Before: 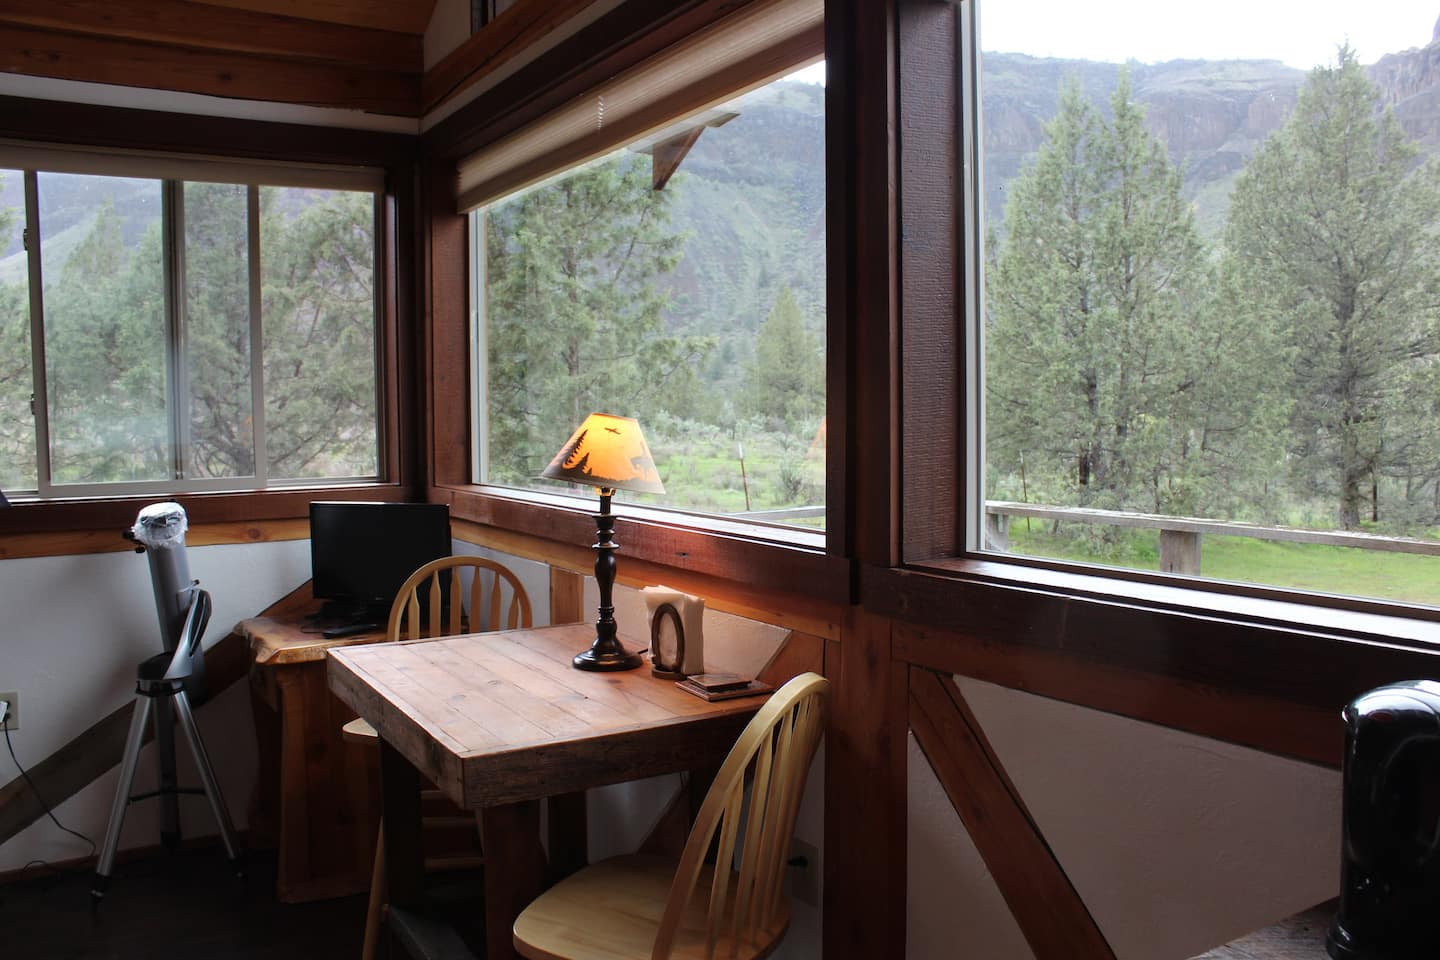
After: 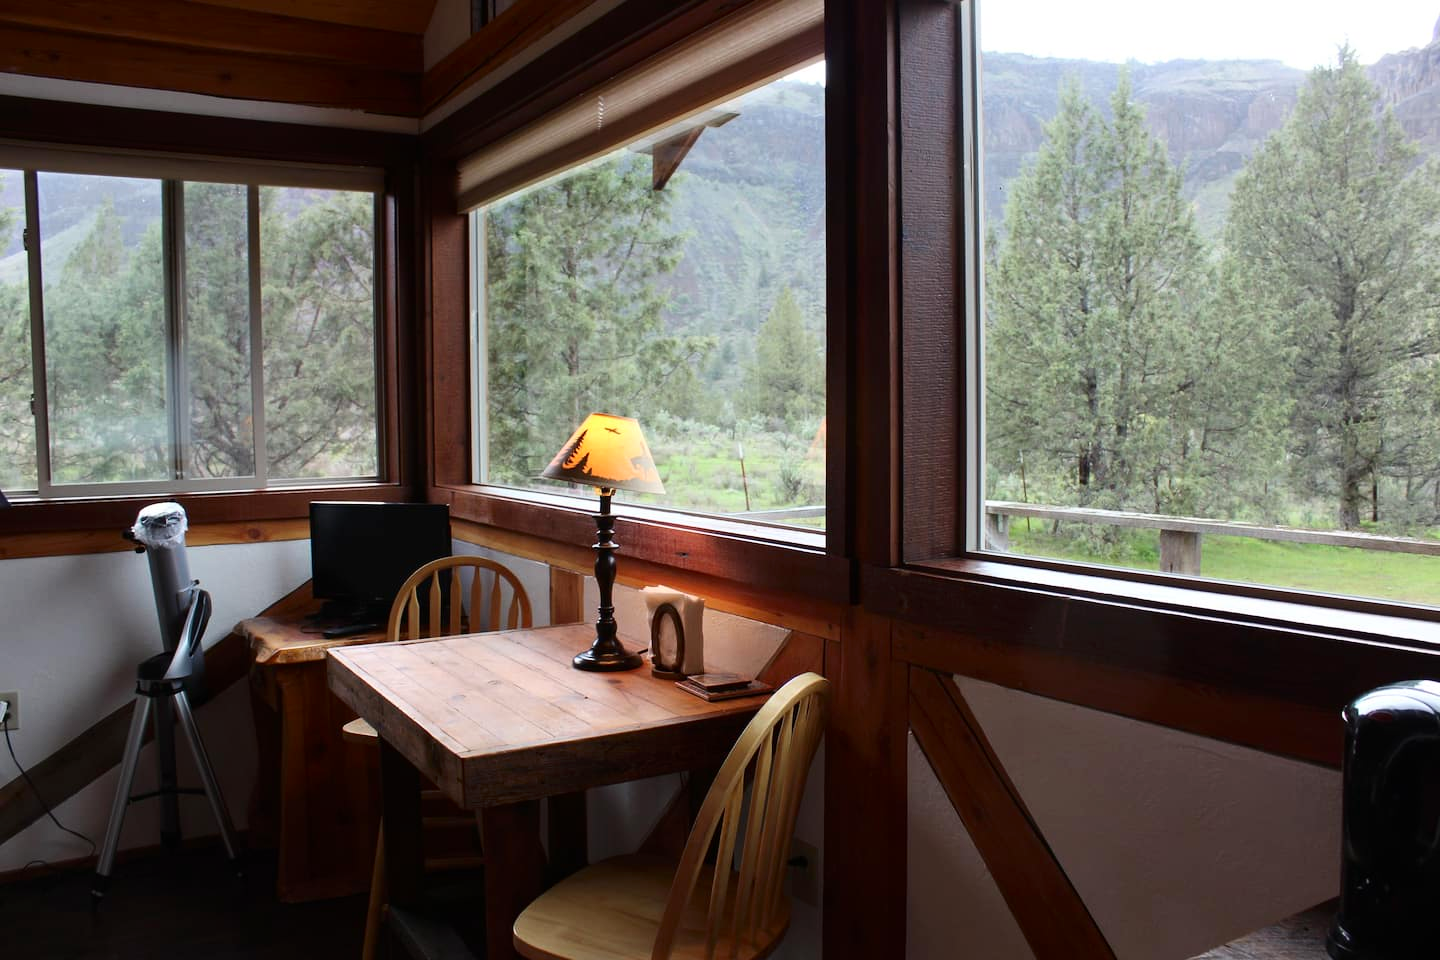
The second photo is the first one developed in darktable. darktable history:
contrast brightness saturation: contrast 0.152, brightness -0.013, saturation 0.104
exposure: compensate exposure bias true, compensate highlight preservation false
